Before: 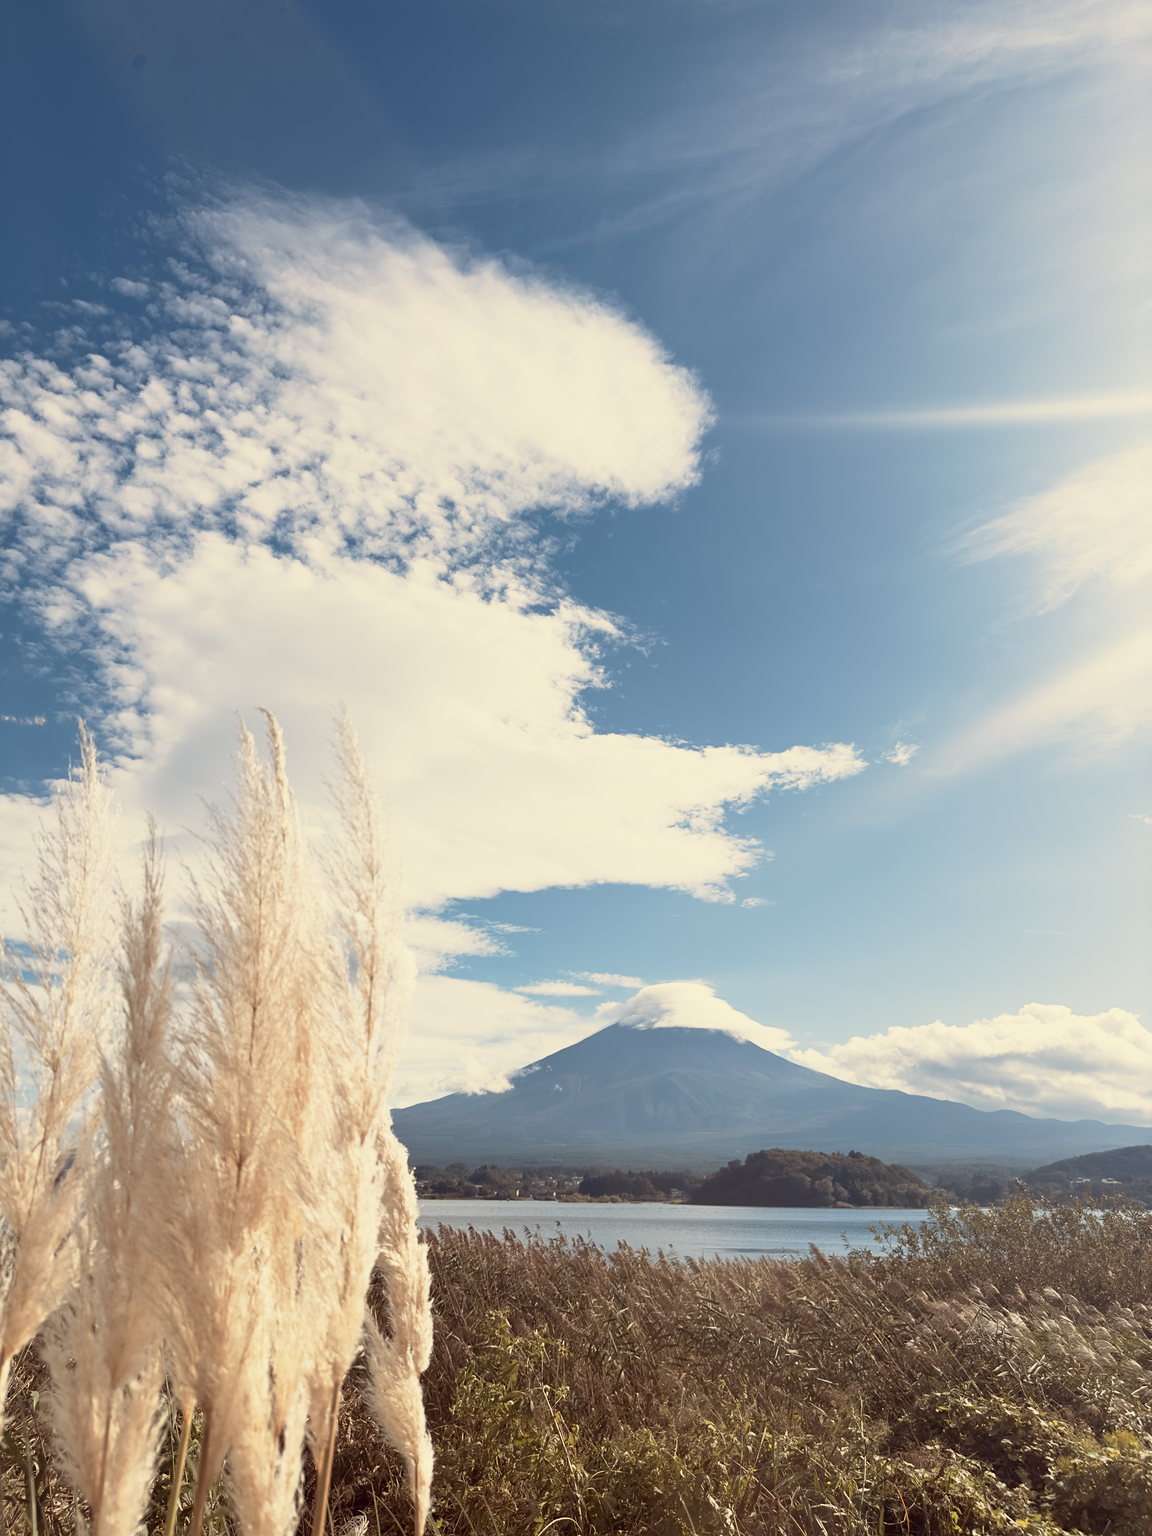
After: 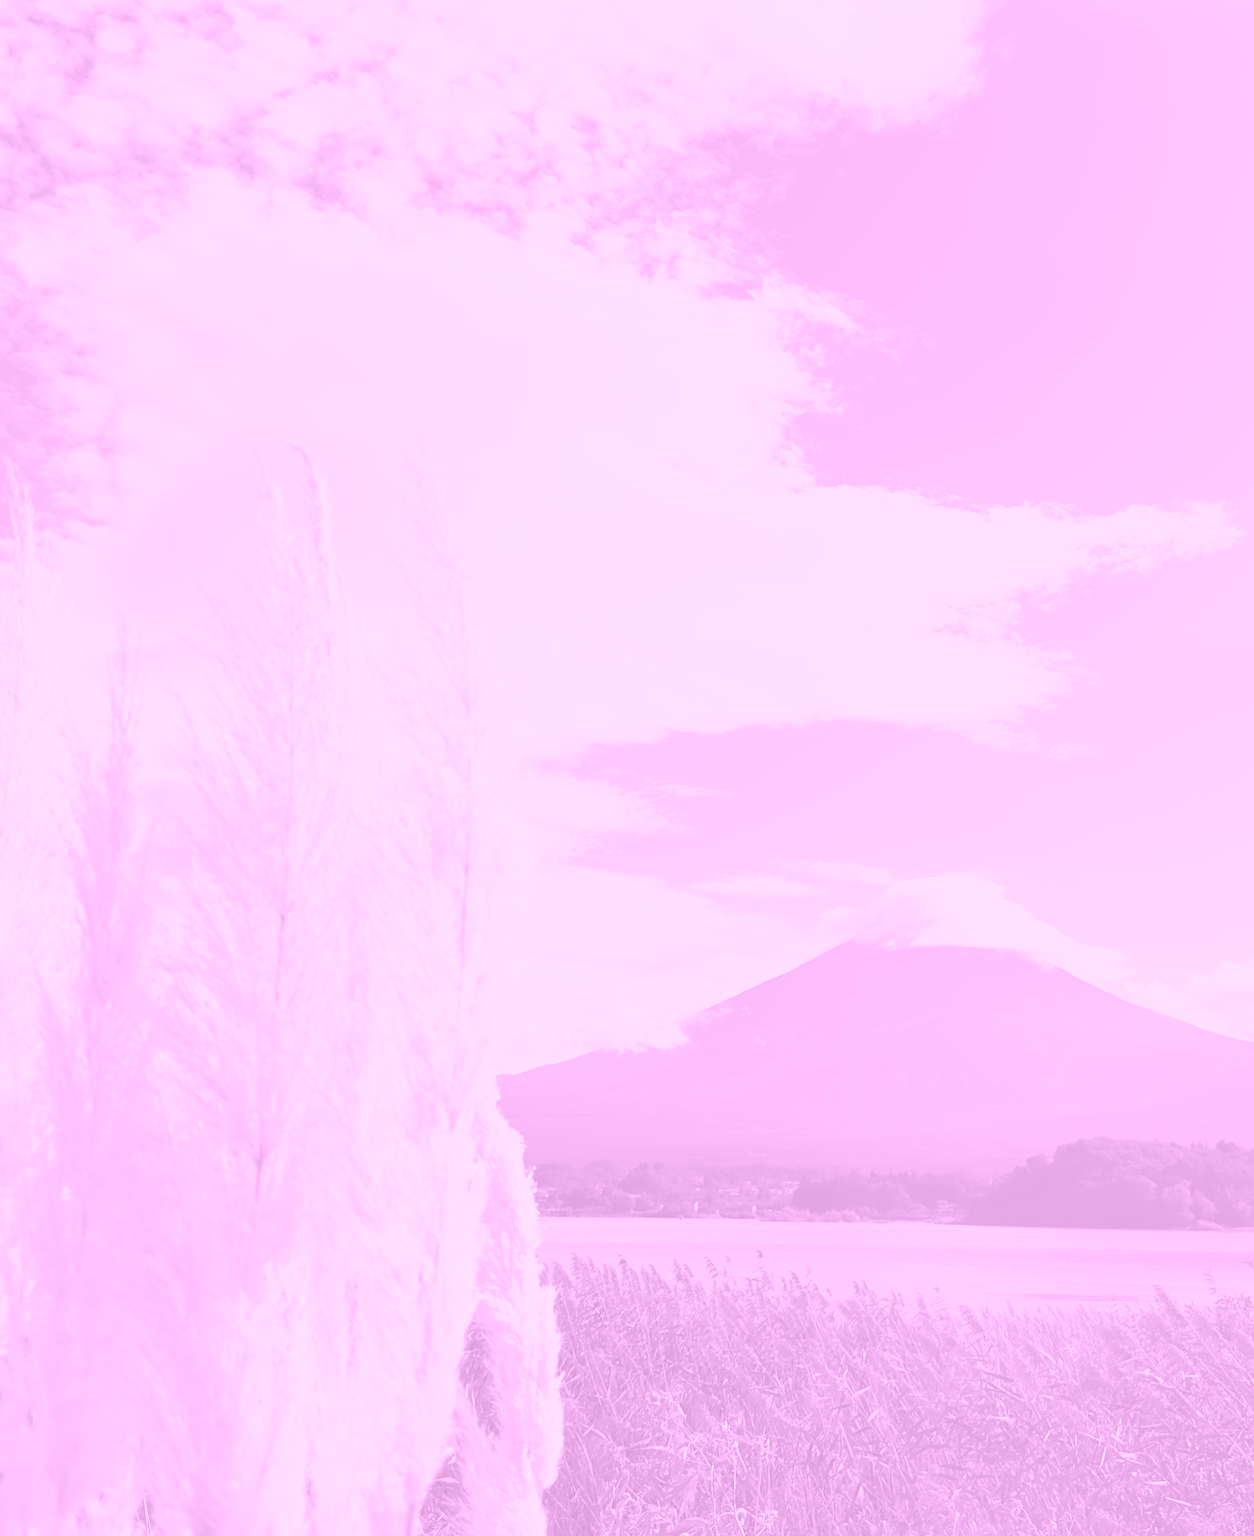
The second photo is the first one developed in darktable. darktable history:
crop: left 6.488%, top 27.668%, right 24.183%, bottom 8.656%
colorize: hue 331.2°, saturation 75%, source mix 30.28%, lightness 70.52%, version 1
white balance: emerald 1
color correction: highlights a* 6.27, highlights b* 8.19, shadows a* 5.94, shadows b* 7.23, saturation 0.9
shadows and highlights: shadows 43.06, highlights 6.94
sharpen: on, module defaults
